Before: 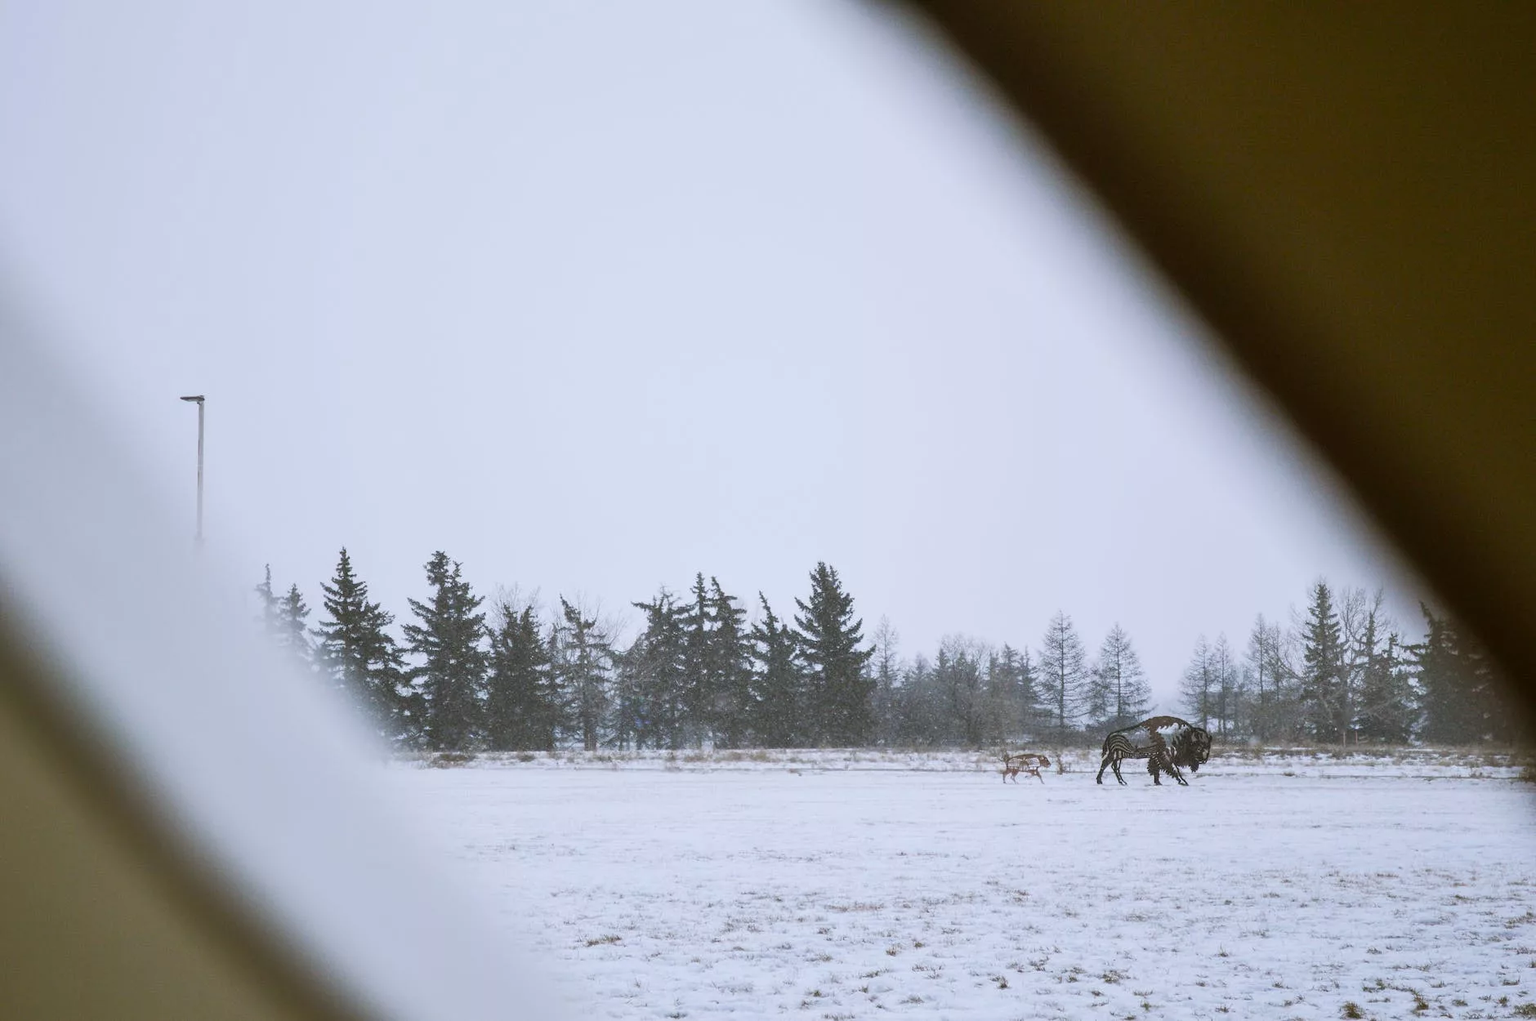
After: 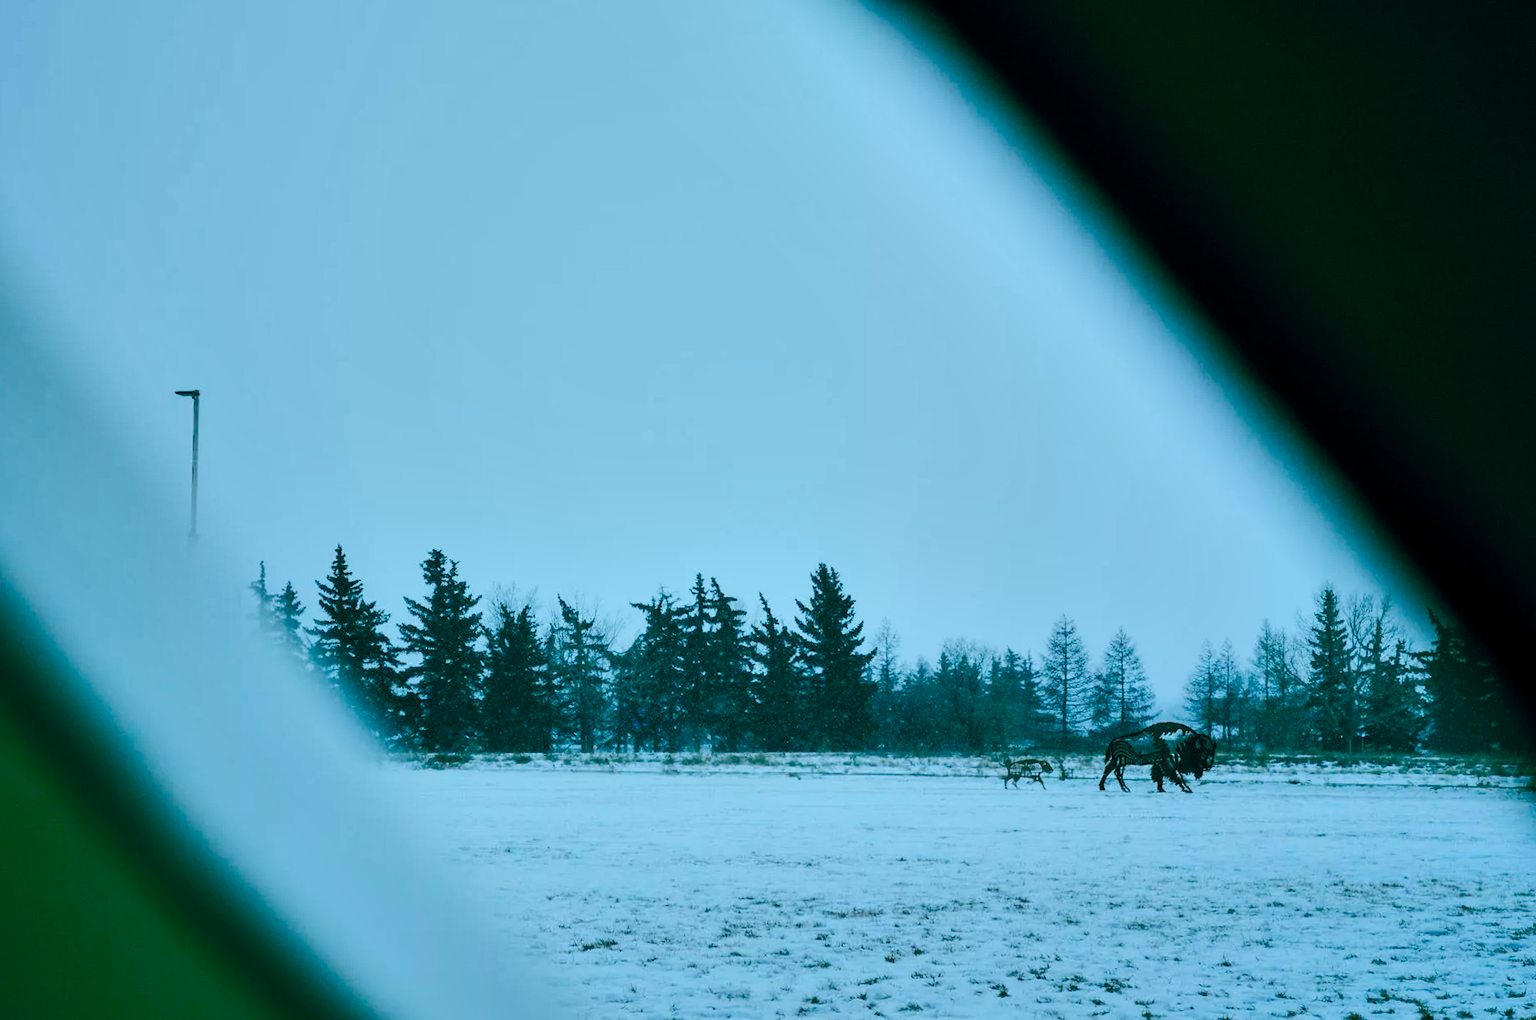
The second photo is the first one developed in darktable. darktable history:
crop and rotate: angle -0.443°
tone equalizer: on, module defaults
color balance rgb: global offset › luminance -0.539%, global offset › chroma 0.909%, global offset › hue 176.04°, shadows fall-off 102.275%, linear chroma grading › global chroma 40.358%, perceptual saturation grading › global saturation 39.228%, perceptual saturation grading › highlights -50.122%, perceptual saturation grading › shadows 31.067%, mask middle-gray fulcrum 23.13%, global vibrance 9.682%
color correction: highlights a* -10.26, highlights b* -9.81
contrast brightness saturation: contrast 0.29
exposure: black level correction 0, exposure -0.706 EV, compensate highlight preservation false
shadows and highlights: shadows 25.19, highlights -48, shadows color adjustment 99.16%, highlights color adjustment 0.111%, soften with gaussian
